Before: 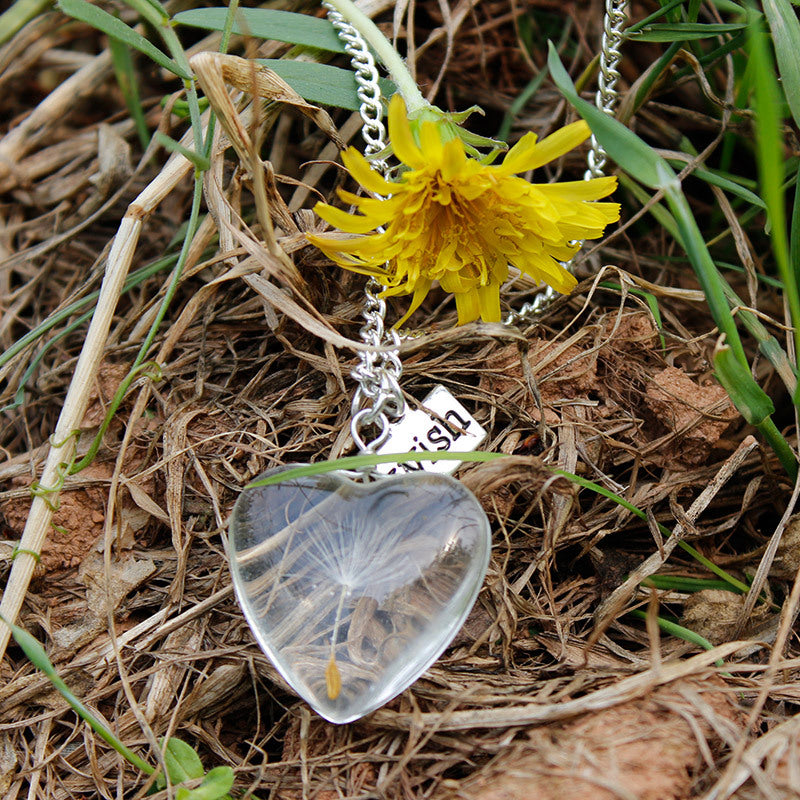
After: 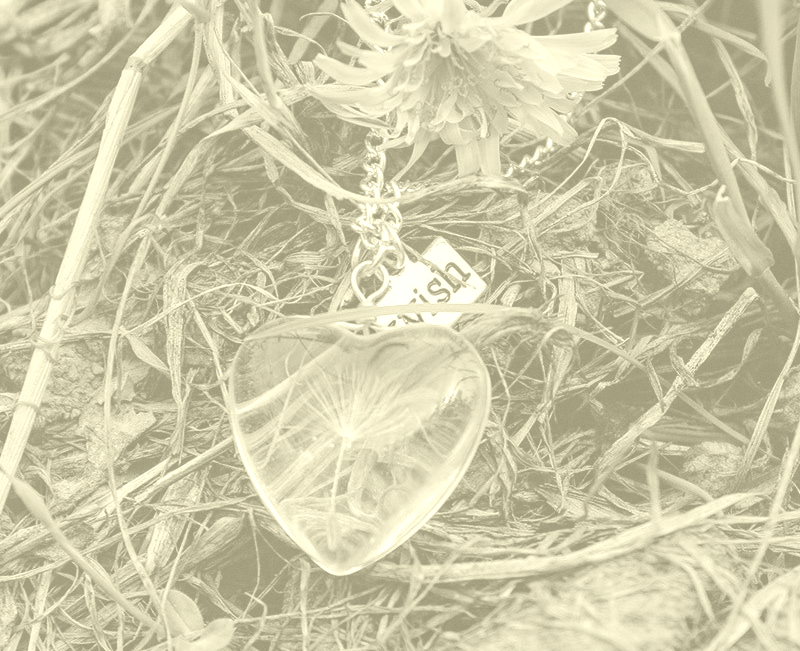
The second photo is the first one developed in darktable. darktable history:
haze removal: compatibility mode true, adaptive false
exposure: black level correction -0.03, compensate highlight preservation false
crop and rotate: top 18.507%
grain: coarseness 0.09 ISO, strength 10%
shadows and highlights: shadows 32, highlights -32, soften with gaussian
colorize: hue 43.2°, saturation 40%, version 1
local contrast: detail 130%
